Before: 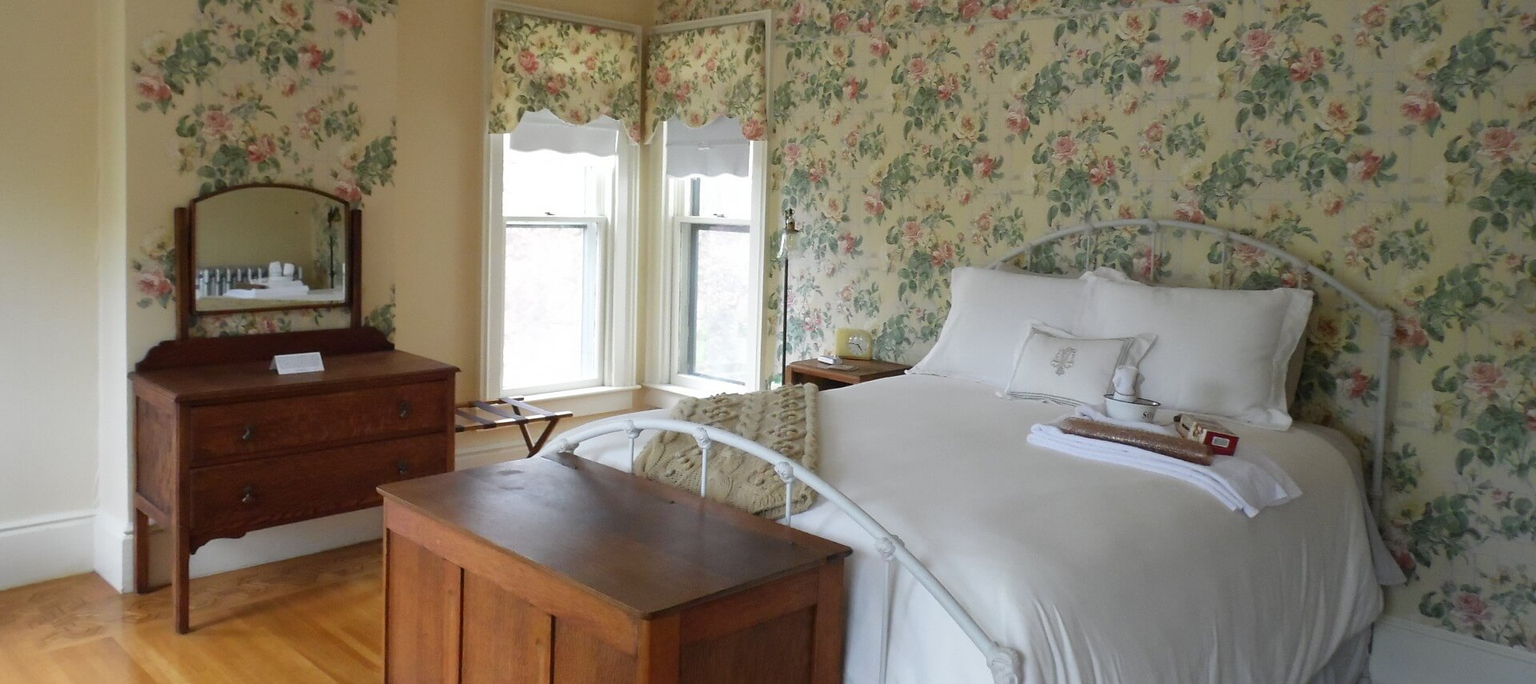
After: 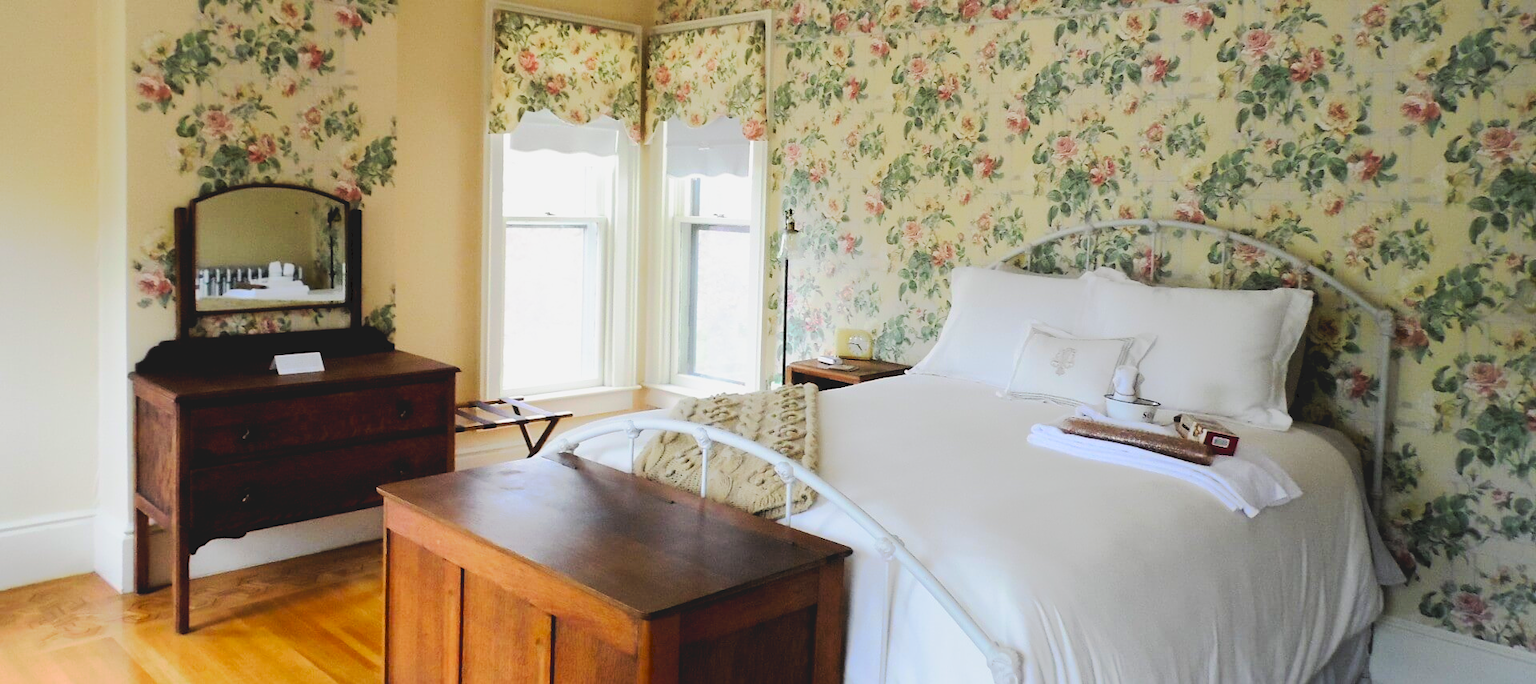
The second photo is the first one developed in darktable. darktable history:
tone curve: curves: ch0 [(0, 0) (0.003, 0.096) (0.011, 0.096) (0.025, 0.098) (0.044, 0.099) (0.069, 0.106) (0.1, 0.128) (0.136, 0.153) (0.177, 0.186) (0.224, 0.218) (0.277, 0.265) (0.335, 0.316) (0.399, 0.374) (0.468, 0.445) (0.543, 0.526) (0.623, 0.605) (0.709, 0.681) (0.801, 0.758) (0.898, 0.819) (1, 1)], preserve colors none
tone equalizer: -8 EV -0.381 EV, -7 EV -0.394 EV, -6 EV -0.337 EV, -5 EV -0.201 EV, -3 EV 0.196 EV, -2 EV 0.322 EV, -1 EV 0.409 EV, +0 EV 0.415 EV
filmic rgb: middle gray luminance 12.8%, black relative exposure -10.1 EV, white relative exposure 3.46 EV, target black luminance 0%, hardness 5.74, latitude 44.7%, contrast 1.226, highlights saturation mix 6.04%, shadows ↔ highlights balance 27.01%, color science v5 (2021), contrast in shadows safe, contrast in highlights safe
contrast brightness saturation: contrast 0.203, brightness 0.166, saturation 0.223
